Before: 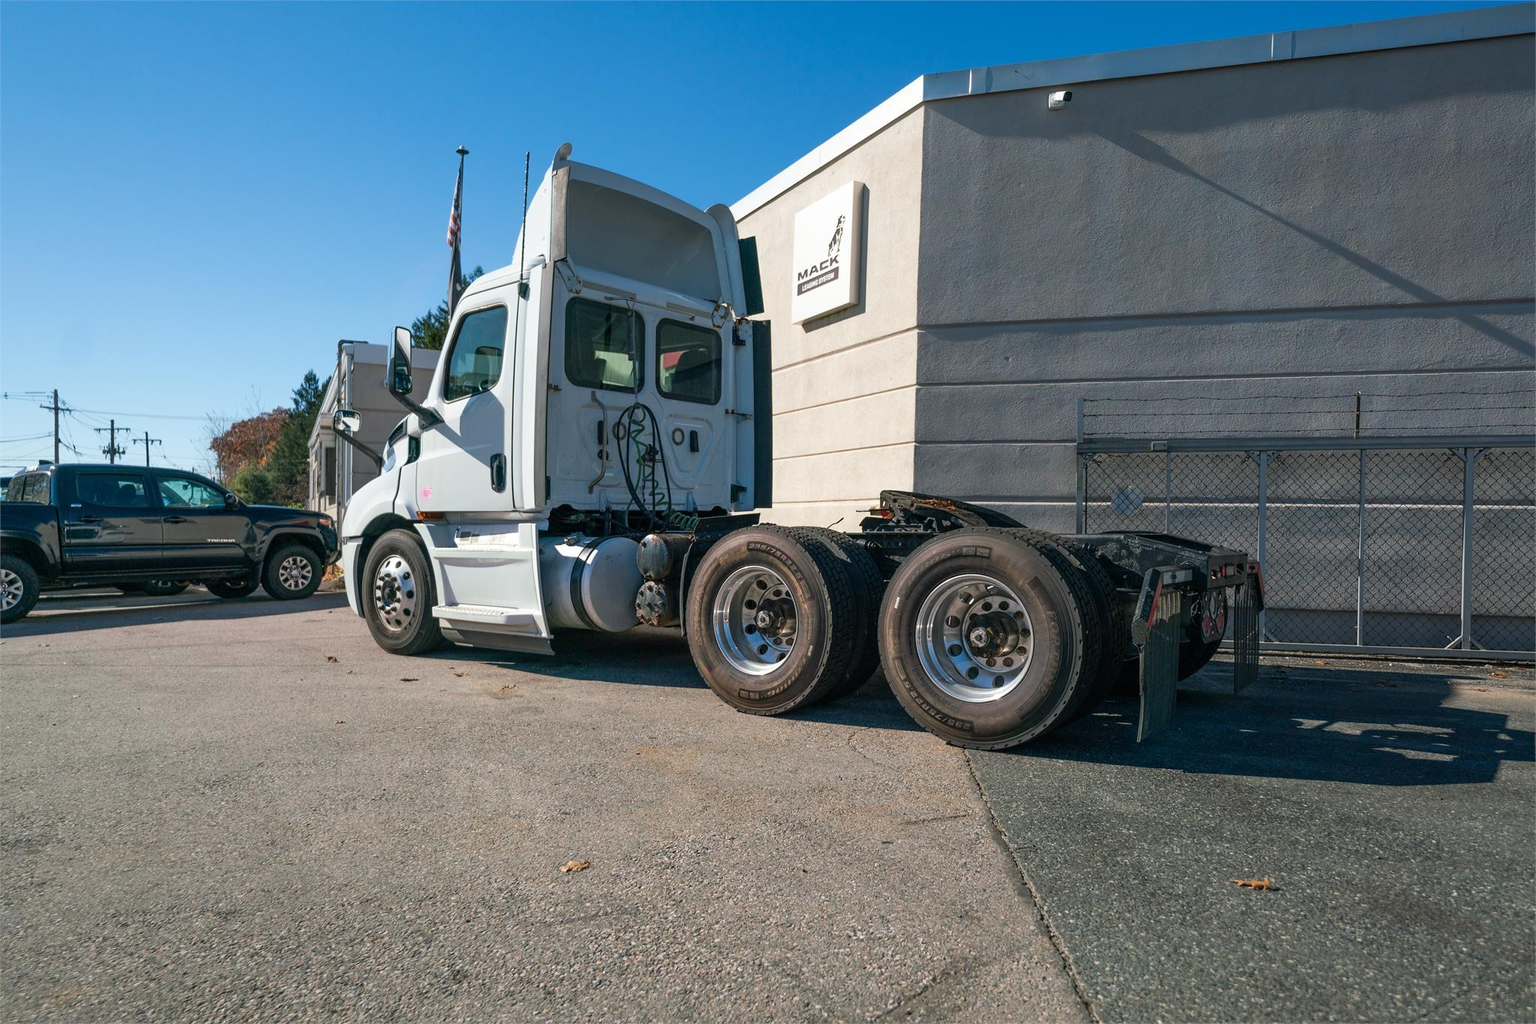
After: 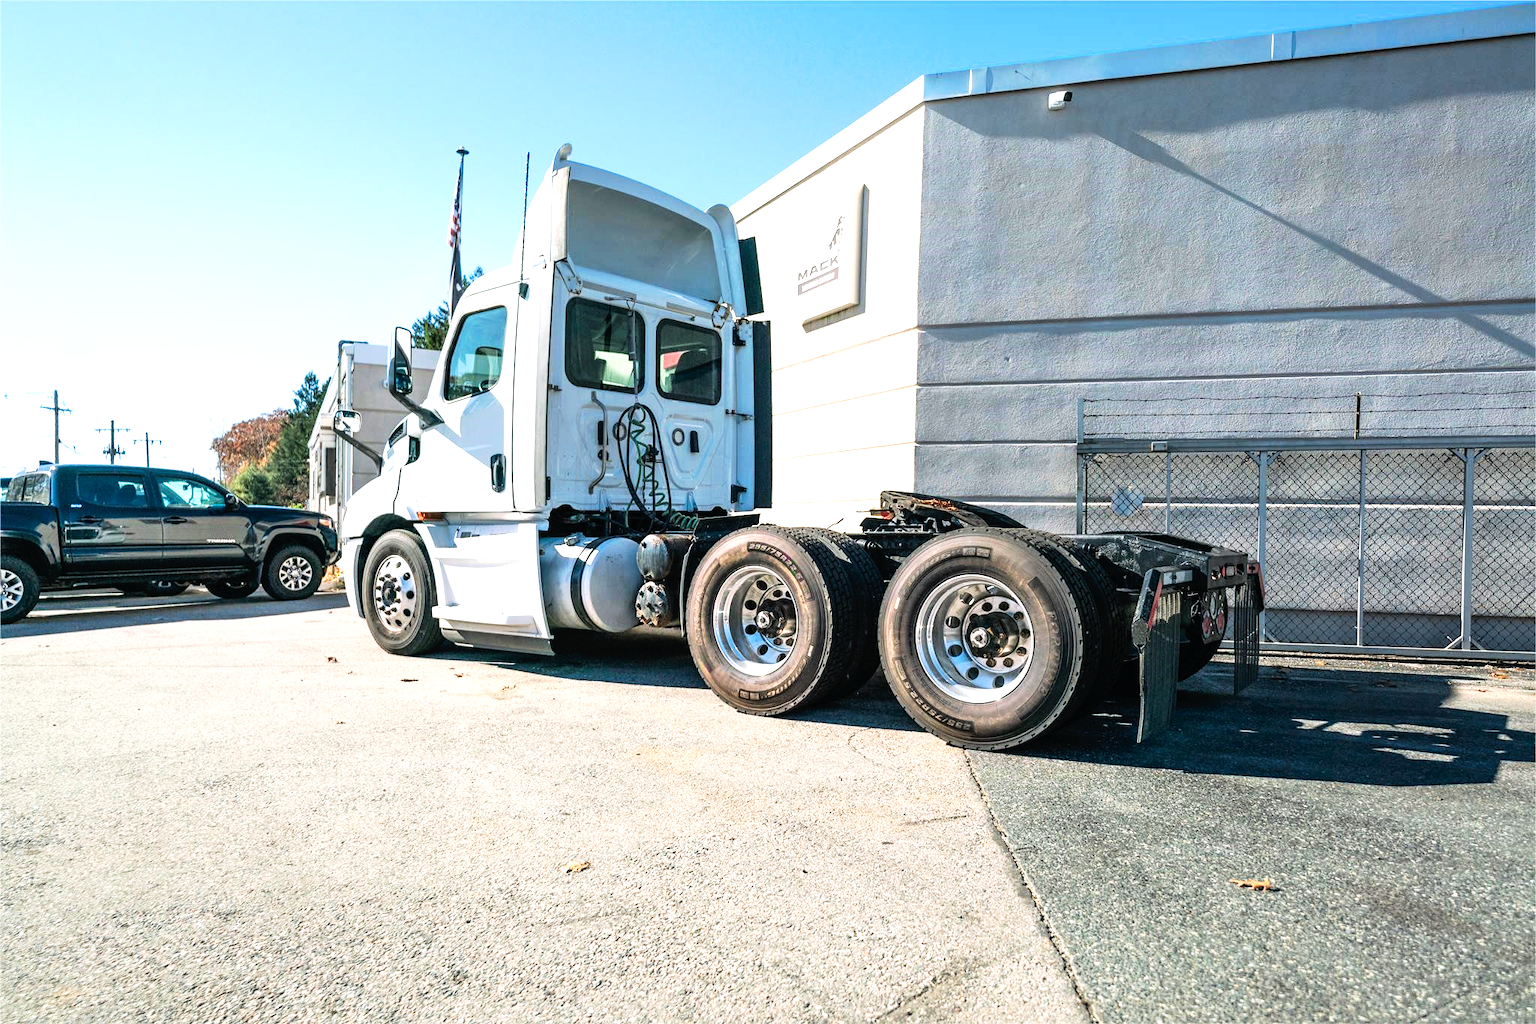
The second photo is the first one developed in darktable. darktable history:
levels: levels [0, 0.43, 0.859]
tone curve: curves: ch0 [(0, 0) (0.003, 0.015) (0.011, 0.025) (0.025, 0.056) (0.044, 0.104) (0.069, 0.139) (0.1, 0.181) (0.136, 0.226) (0.177, 0.28) (0.224, 0.346) (0.277, 0.42) (0.335, 0.505) (0.399, 0.594) (0.468, 0.699) (0.543, 0.776) (0.623, 0.848) (0.709, 0.893) (0.801, 0.93) (0.898, 0.97) (1, 1)], preserve colors none
filmic rgb: black relative exposure -7.65 EV, white relative exposure 4.56 EV, hardness 3.61
